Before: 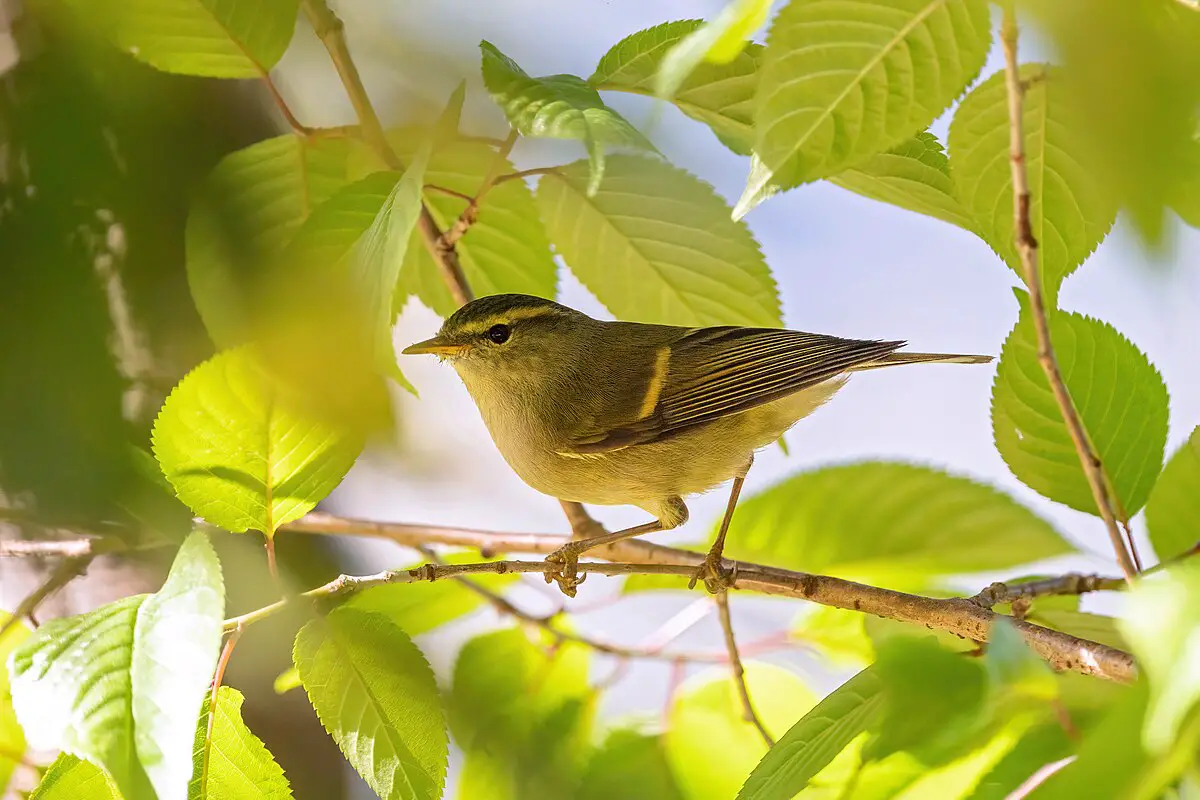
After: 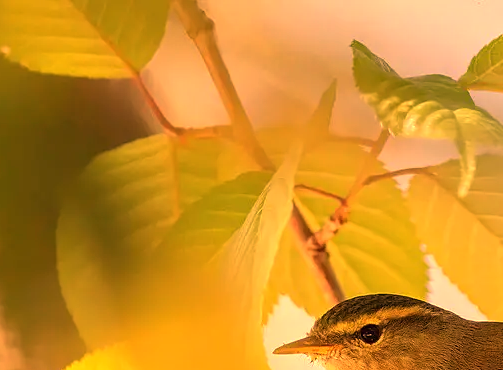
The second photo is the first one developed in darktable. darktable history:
crop and rotate: left 10.817%, top 0.062%, right 47.194%, bottom 53.626%
white balance: red 1.467, blue 0.684
